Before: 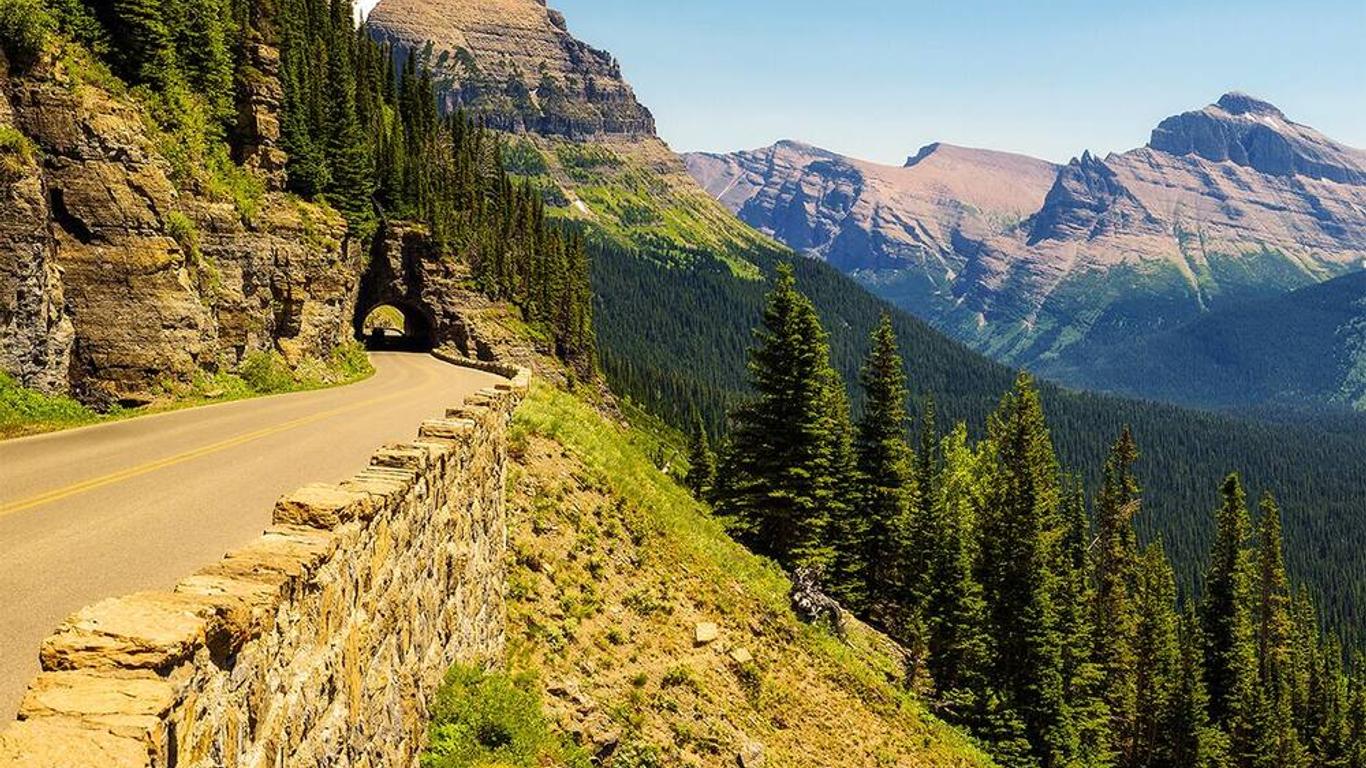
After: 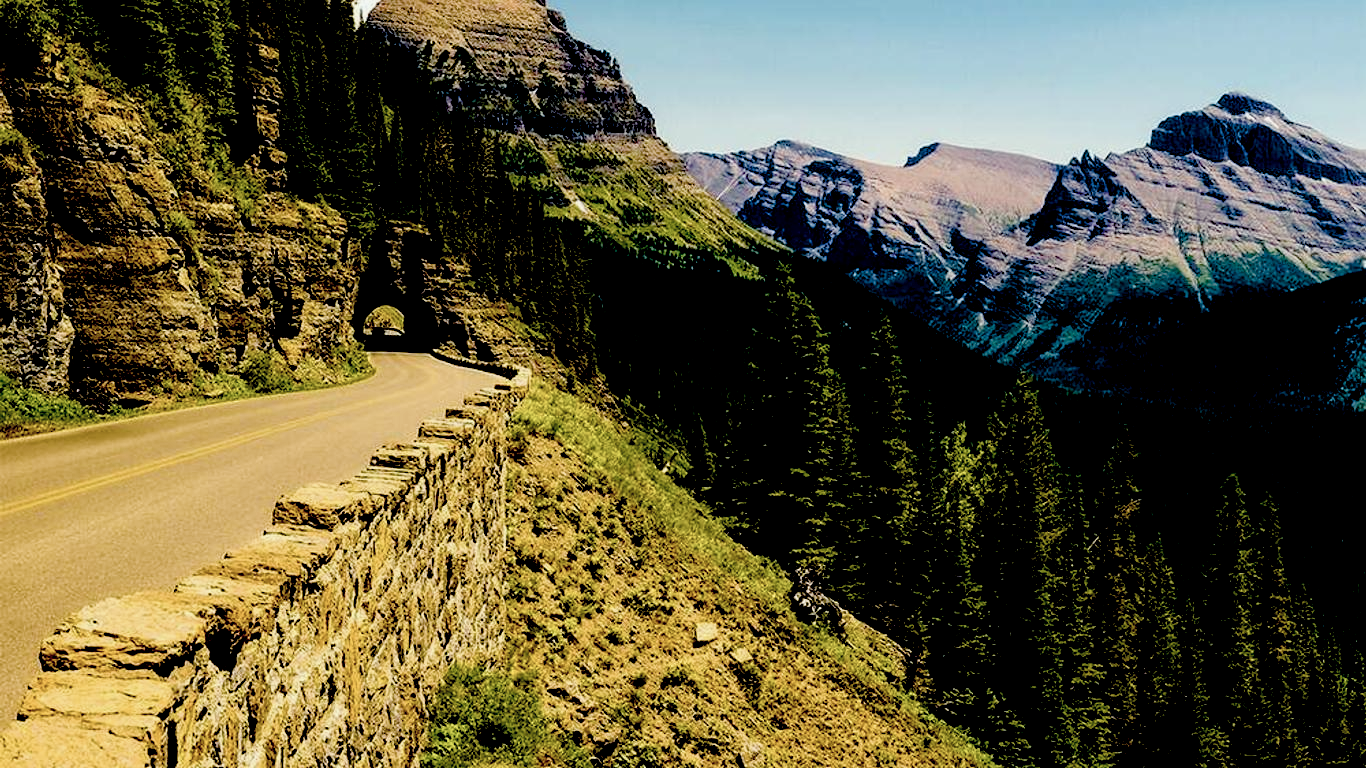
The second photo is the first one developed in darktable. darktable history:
exposure: black level correction 0.1, exposure -0.092 EV, compensate highlight preservation false
color calibration: output R [1.003, 0.027, -0.041, 0], output G [-0.018, 1.043, -0.038, 0], output B [0.071, -0.086, 1.017, 0], illuminant as shot in camera, x 0.359, y 0.362, temperature 4570.54 K
color balance rgb: shadows lift › chroma 3%, shadows lift › hue 240.84°, highlights gain › chroma 3%, highlights gain › hue 73.2°, global offset › luminance -0.5%, perceptual saturation grading › global saturation 20%, perceptual saturation grading › highlights -25%, perceptual saturation grading › shadows 50%, global vibrance 25.26%
contrast brightness saturation: contrast 0.1, saturation -0.36
